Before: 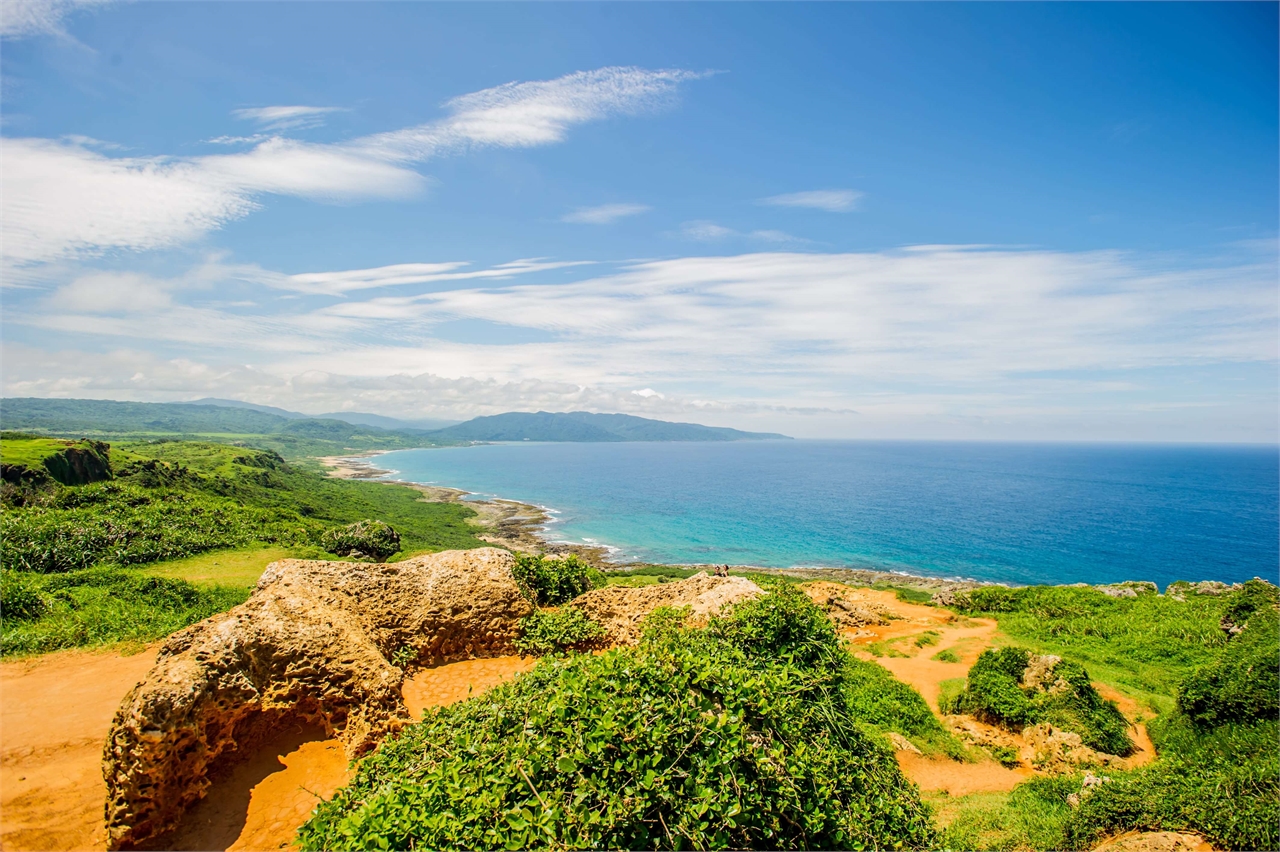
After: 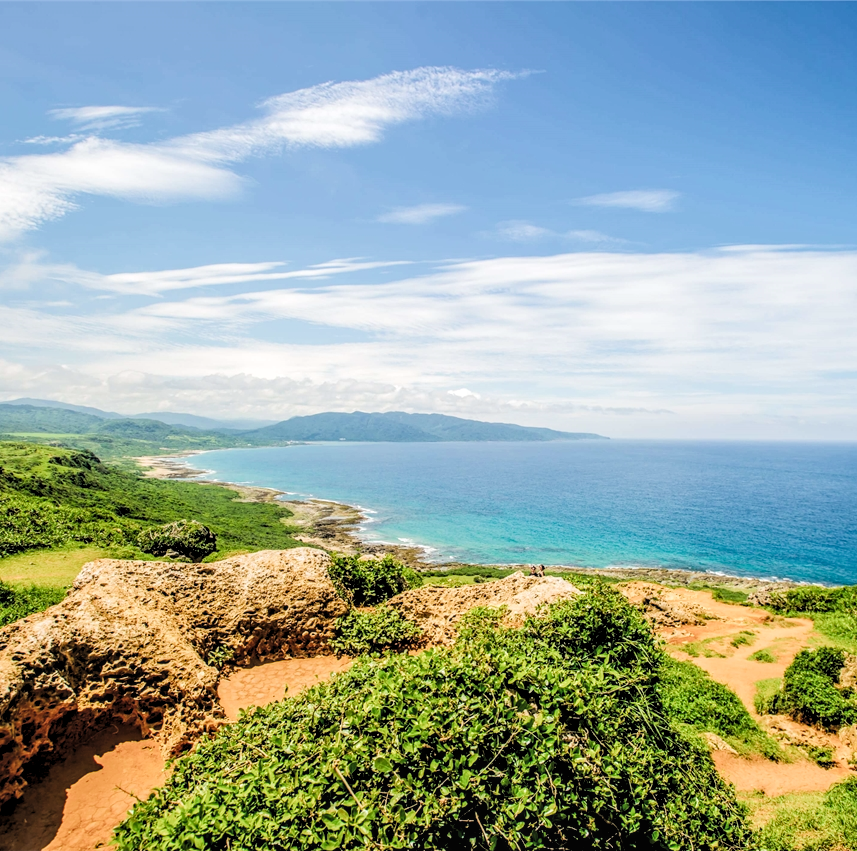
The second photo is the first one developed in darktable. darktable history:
levels: mode automatic, black 3.79%, levels [0.073, 0.497, 0.972]
filmic rgb: black relative exposure -7.65 EV, white relative exposure 4.56 EV, hardness 3.61, color science v4 (2020)
local contrast: on, module defaults
crop and rotate: left 14.438%, right 18.606%
